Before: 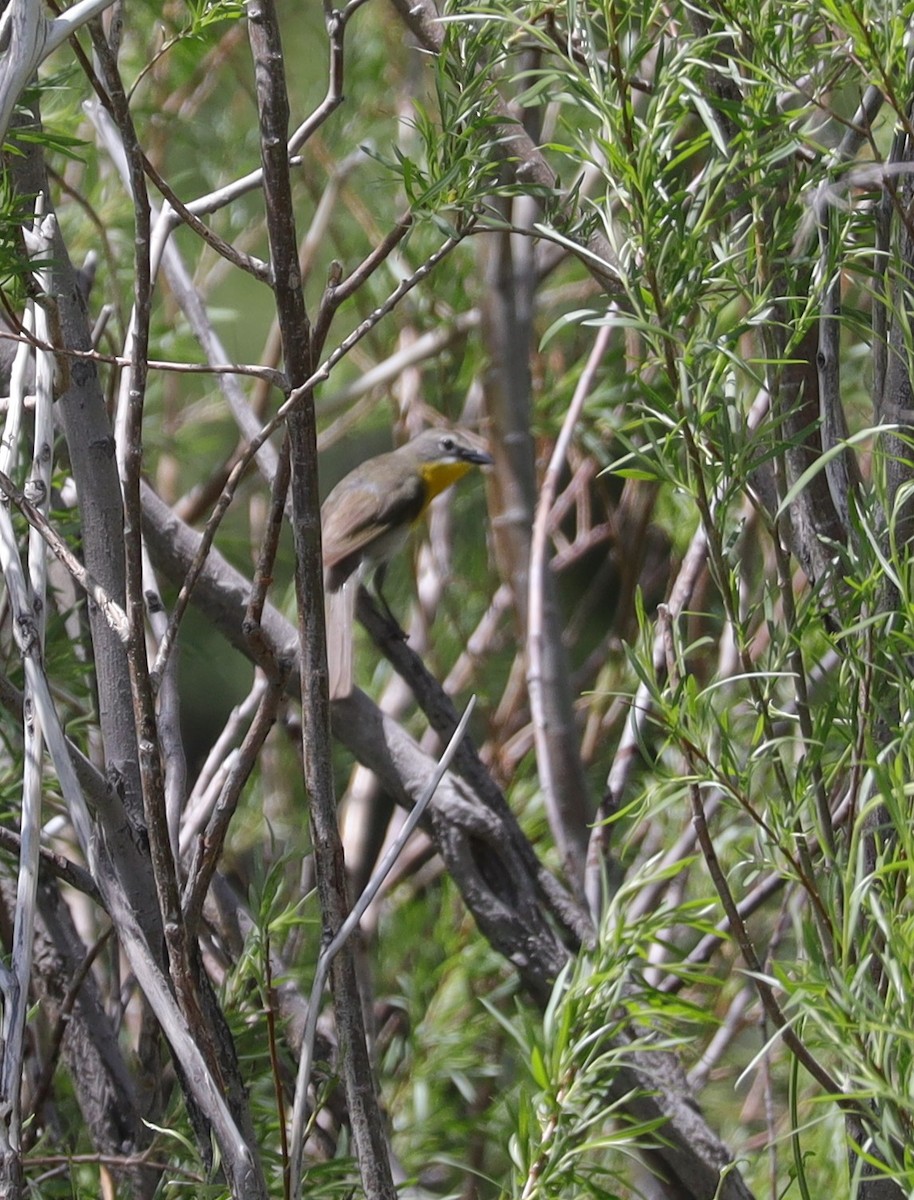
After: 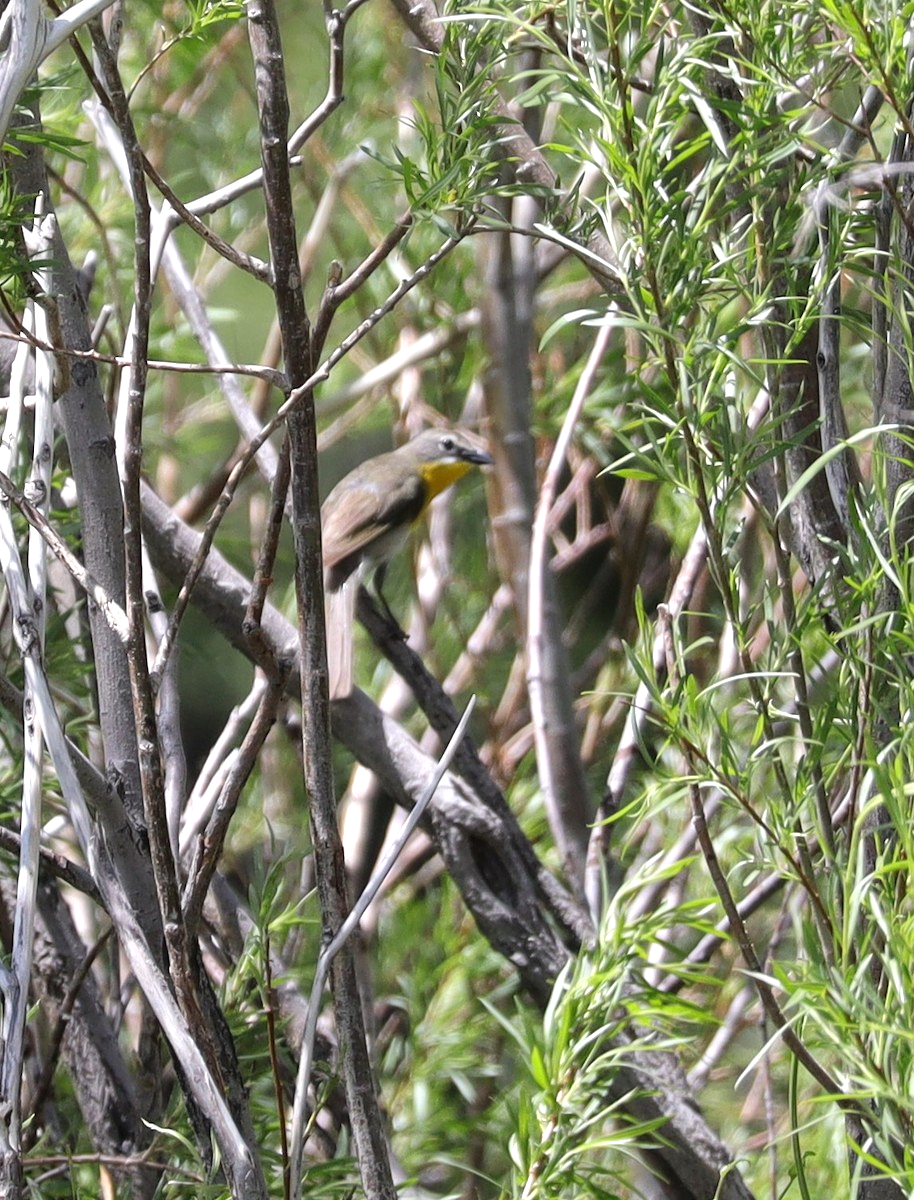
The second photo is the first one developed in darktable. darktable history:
tone equalizer: -8 EV -0.715 EV, -7 EV -0.666 EV, -6 EV -0.608 EV, -5 EV -0.37 EV, -3 EV 0.394 EV, -2 EV 0.6 EV, -1 EV 0.686 EV, +0 EV 0.725 EV
